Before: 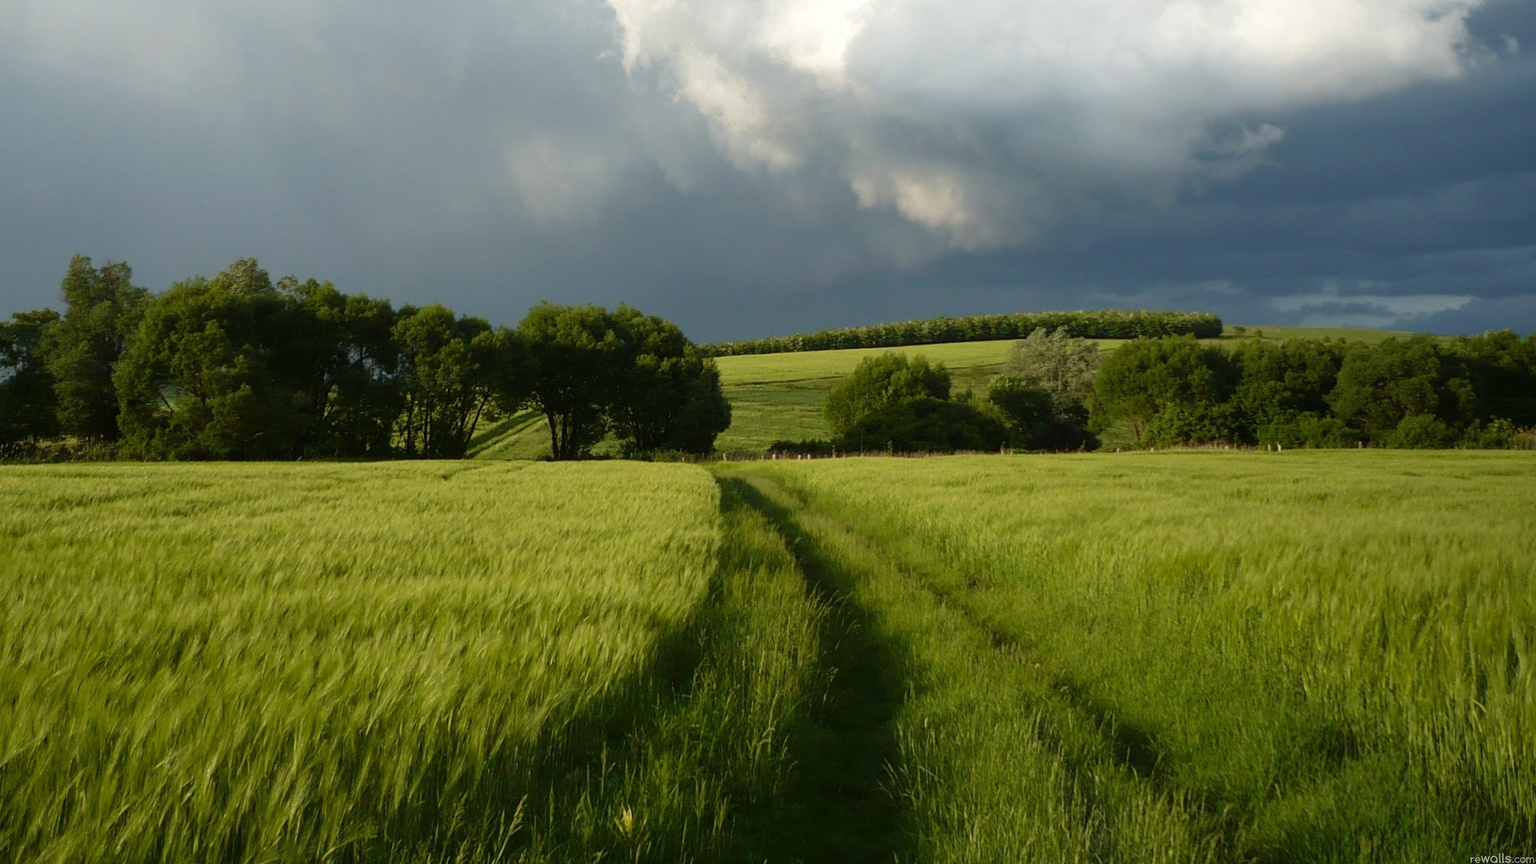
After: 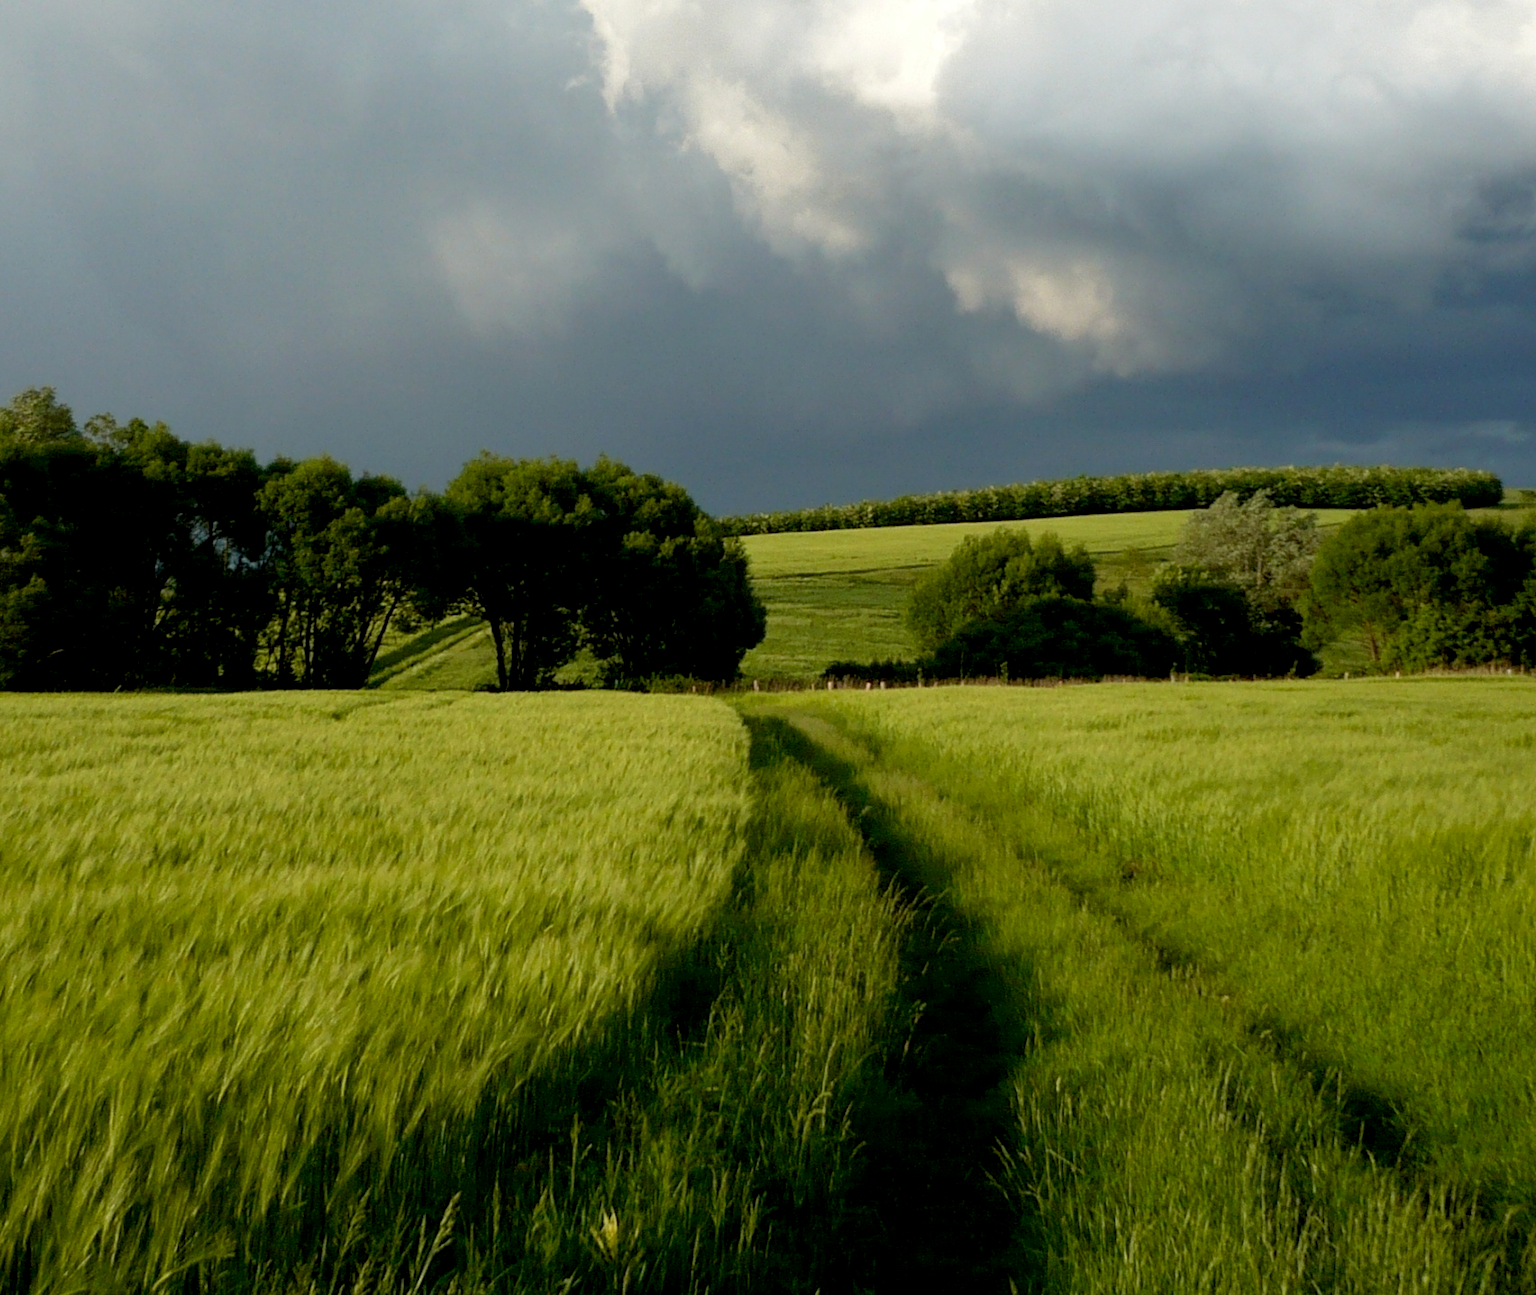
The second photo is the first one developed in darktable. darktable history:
crop and rotate: left 14.385%, right 18.948%
exposure: black level correction 0.01, exposure 0.011 EV, compensate highlight preservation false
